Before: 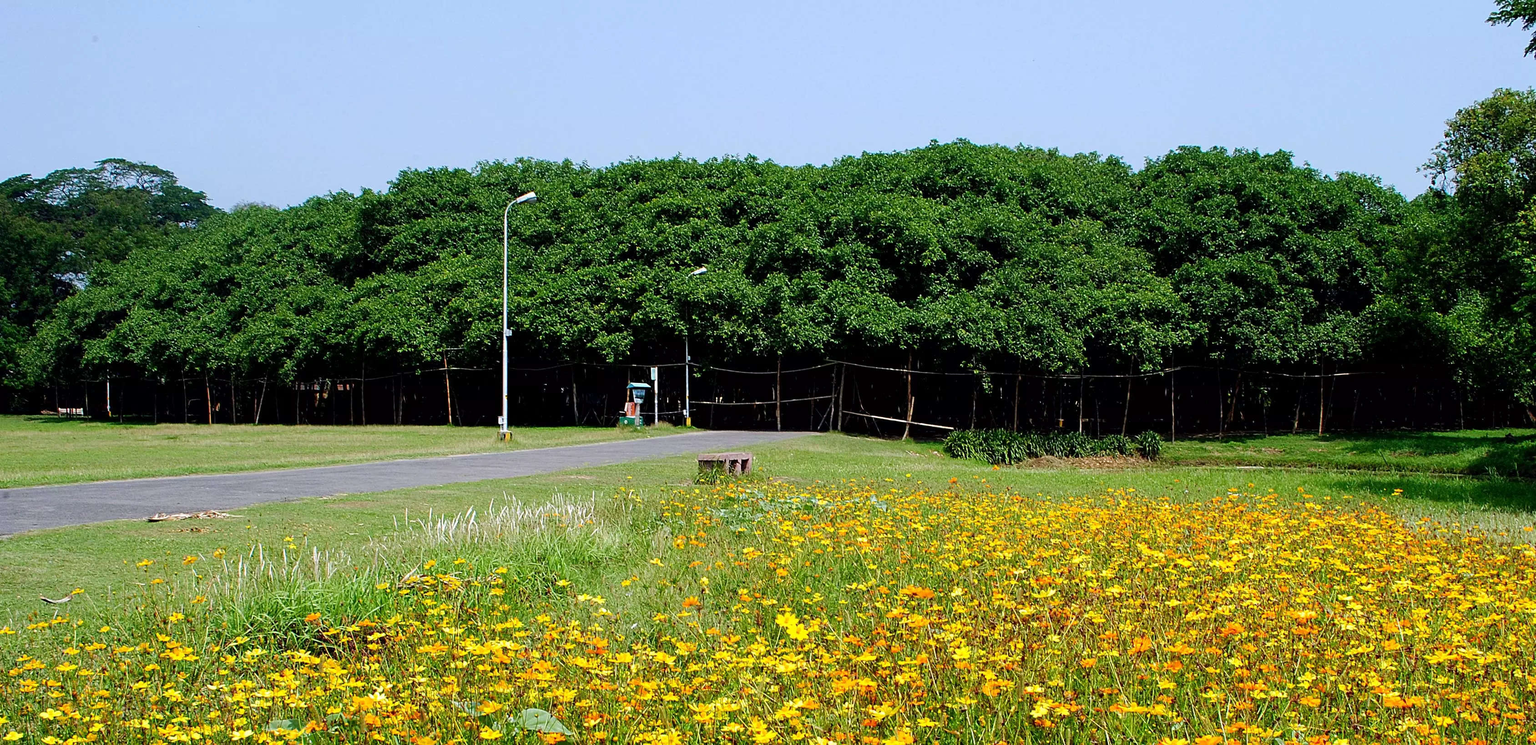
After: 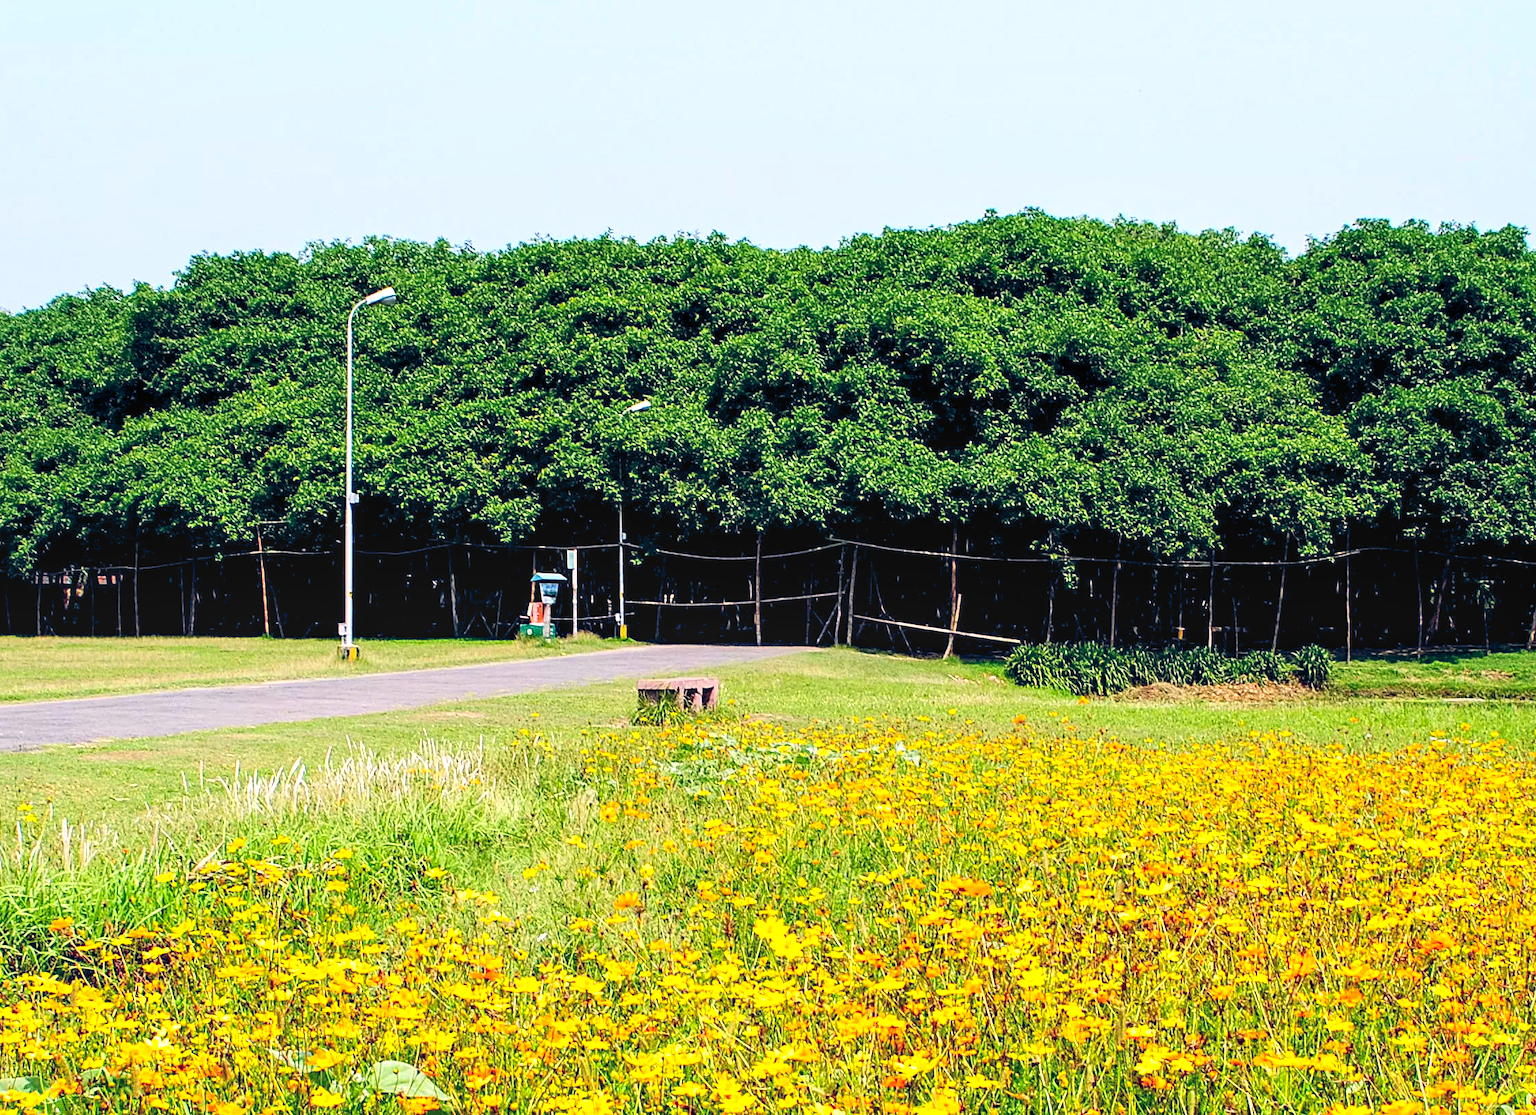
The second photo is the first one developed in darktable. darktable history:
color balance rgb: shadows lift › hue 87.51°, highlights gain › chroma 3.21%, highlights gain › hue 55.1°, global offset › chroma 0.15%, global offset › hue 253.66°, linear chroma grading › global chroma 0.5%
exposure: black level correction 0.001, exposure 0.5 EV, compensate exposure bias true, compensate highlight preservation false
crop and rotate: left 17.732%, right 15.423%
rotate and perspective: automatic cropping off
contrast brightness saturation: contrast 0.2, brightness 0.16, saturation 0.22
white balance: red 0.988, blue 1.017
levels: levels [0, 0.492, 0.984]
local contrast: on, module defaults
